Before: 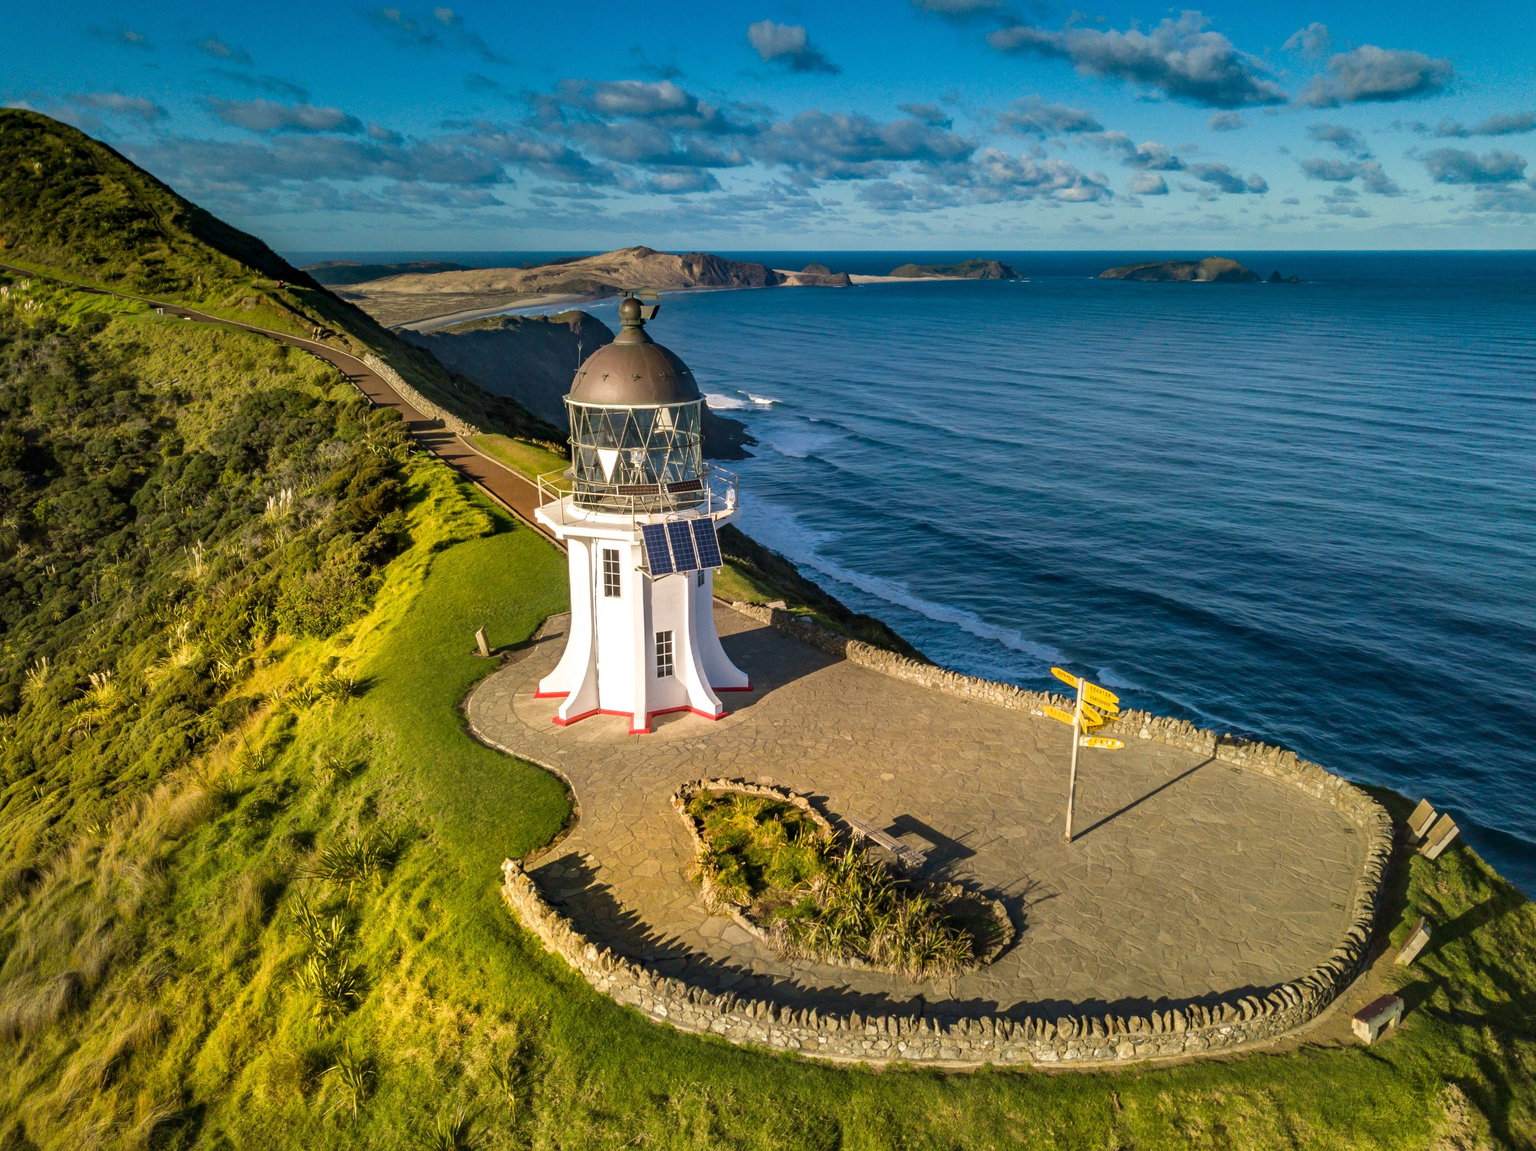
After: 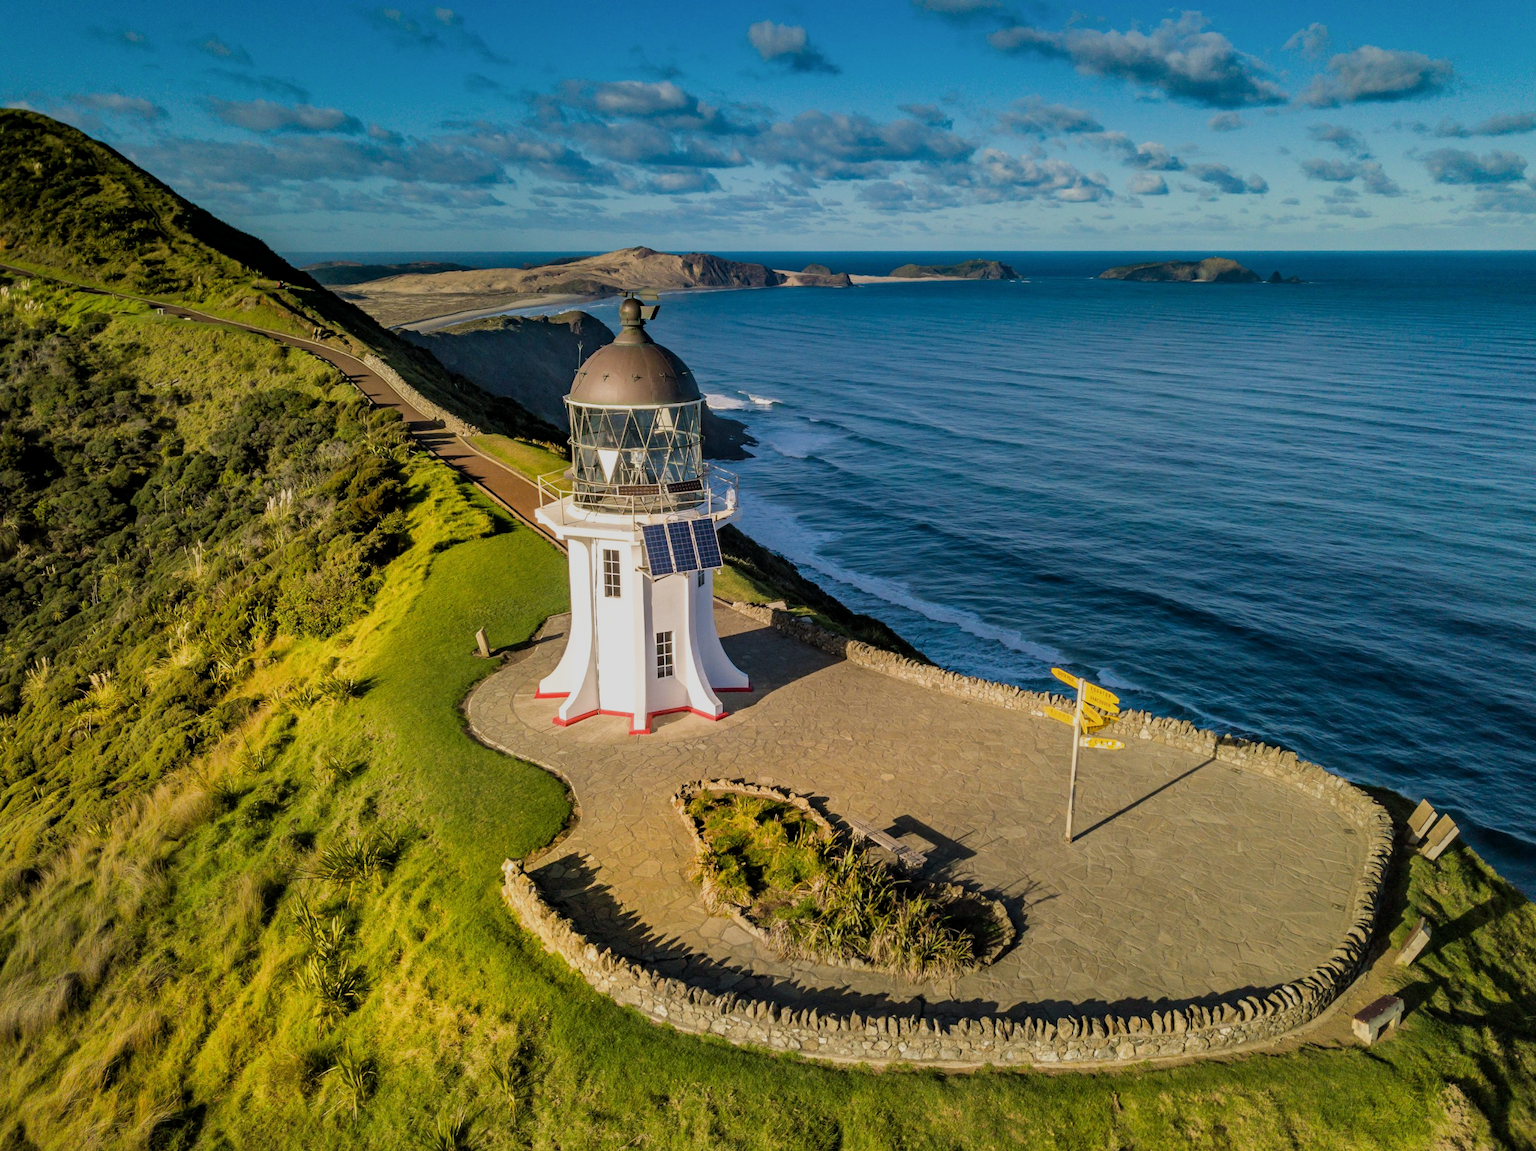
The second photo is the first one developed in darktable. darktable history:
filmic rgb: middle gray luminance 18.35%, black relative exposure -8.91 EV, white relative exposure 3.75 EV, target black luminance 0%, hardness 4.8, latitude 67.51%, contrast 0.939, highlights saturation mix 18.87%, shadows ↔ highlights balance 22.08%
